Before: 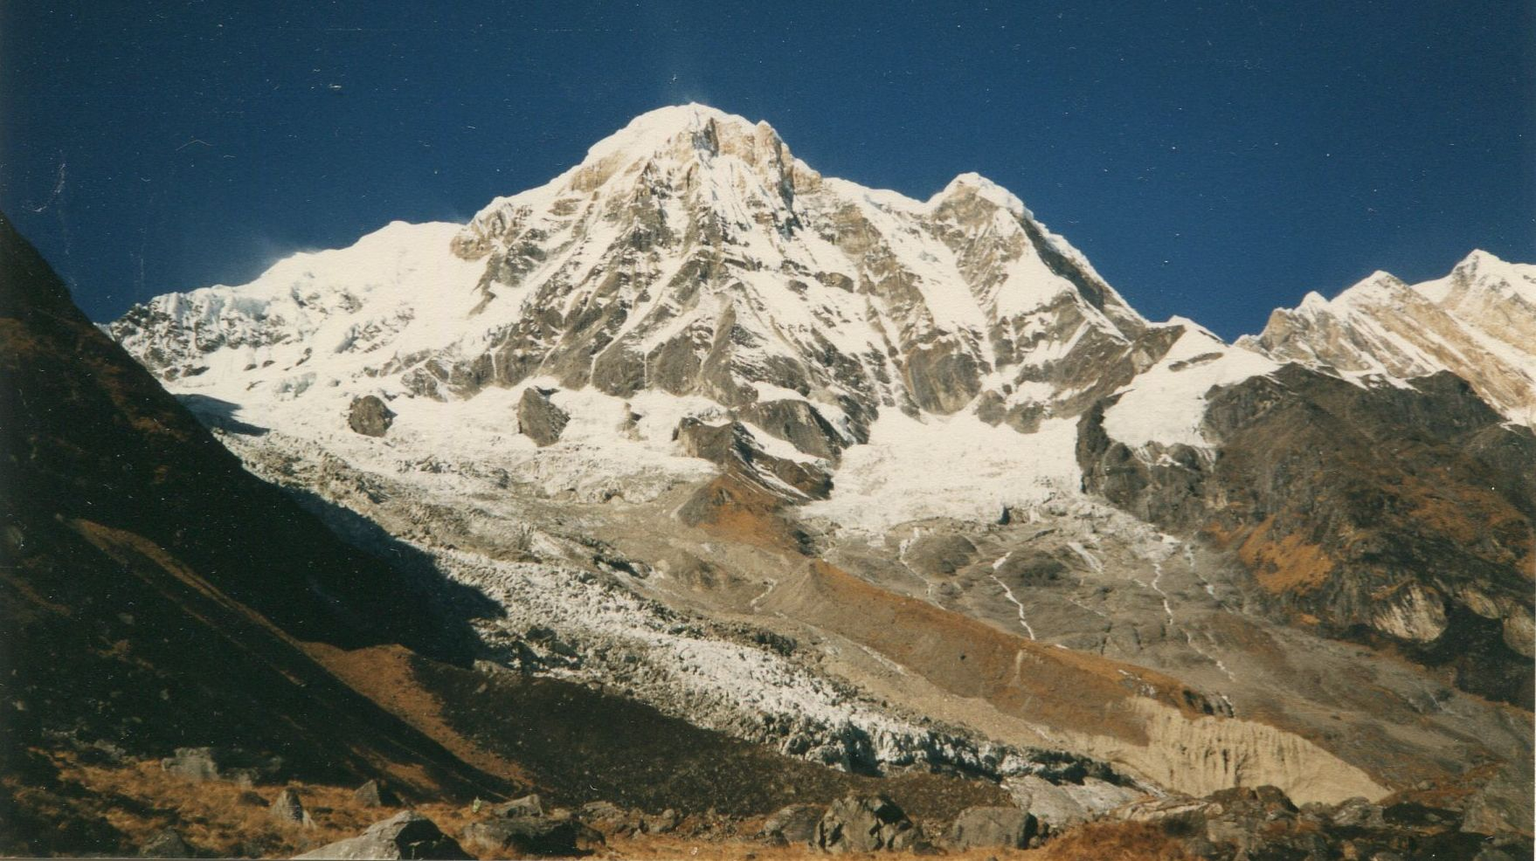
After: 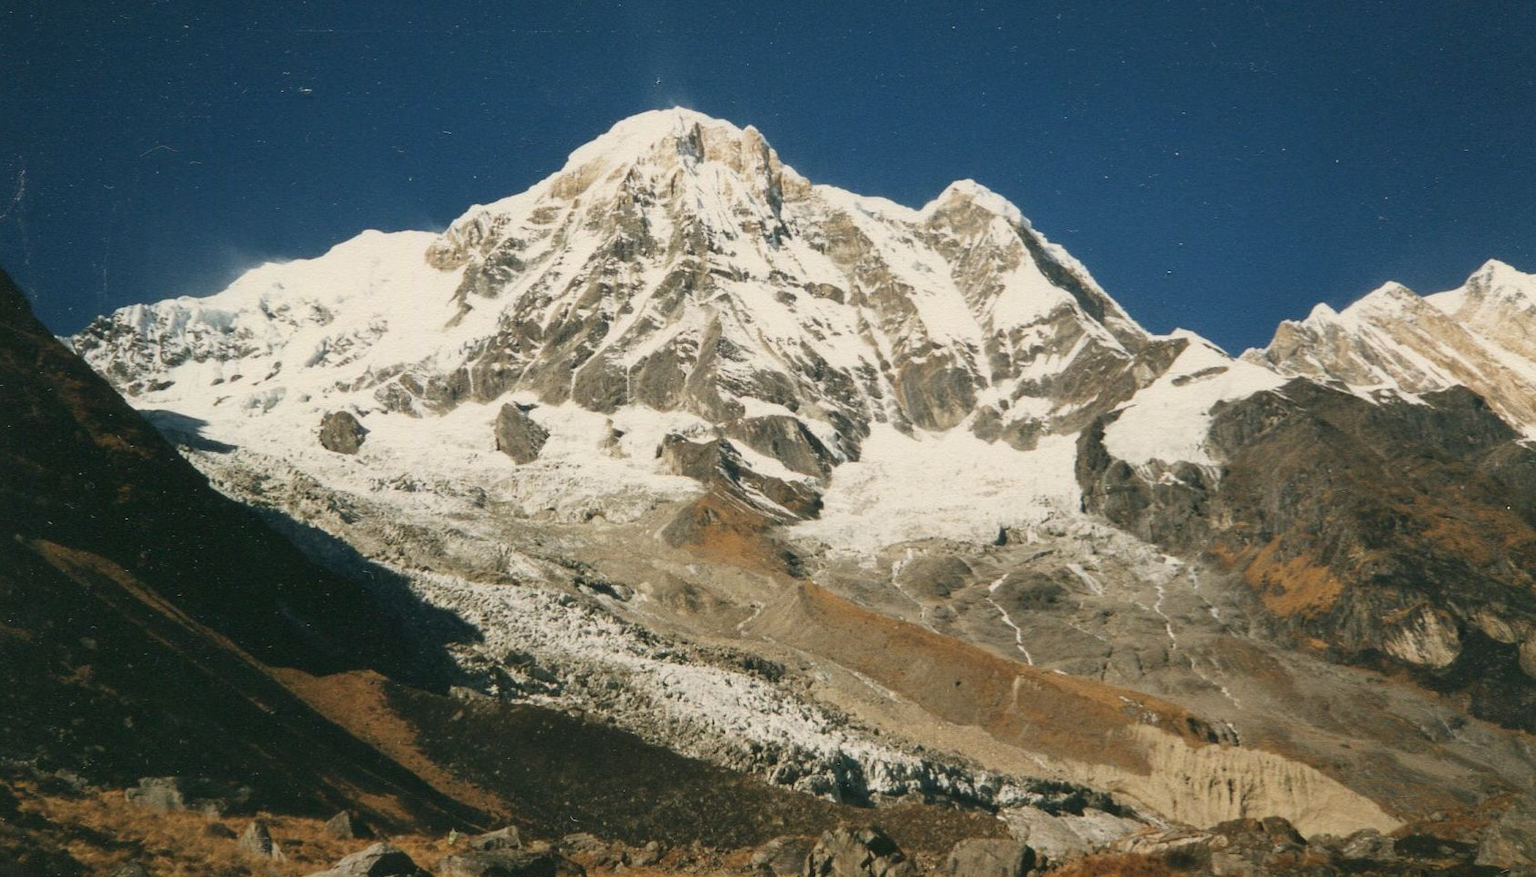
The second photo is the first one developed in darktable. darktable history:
crop and rotate: left 2.674%, right 1.077%, bottom 1.828%
